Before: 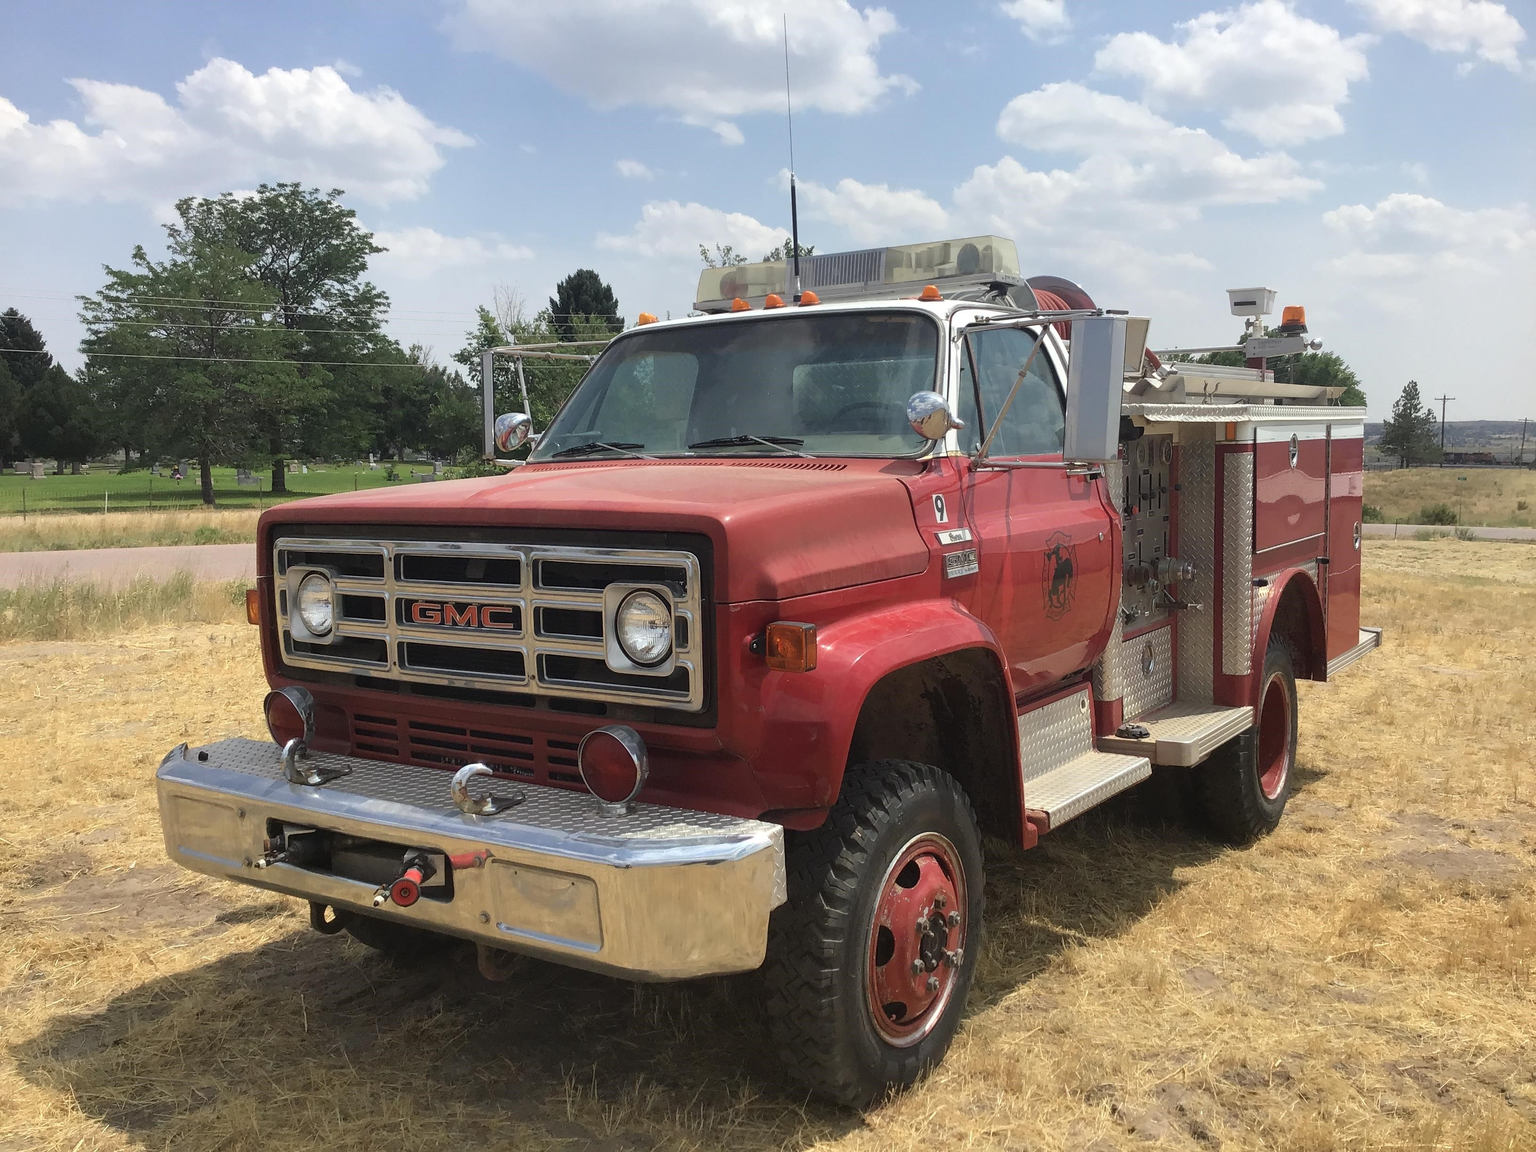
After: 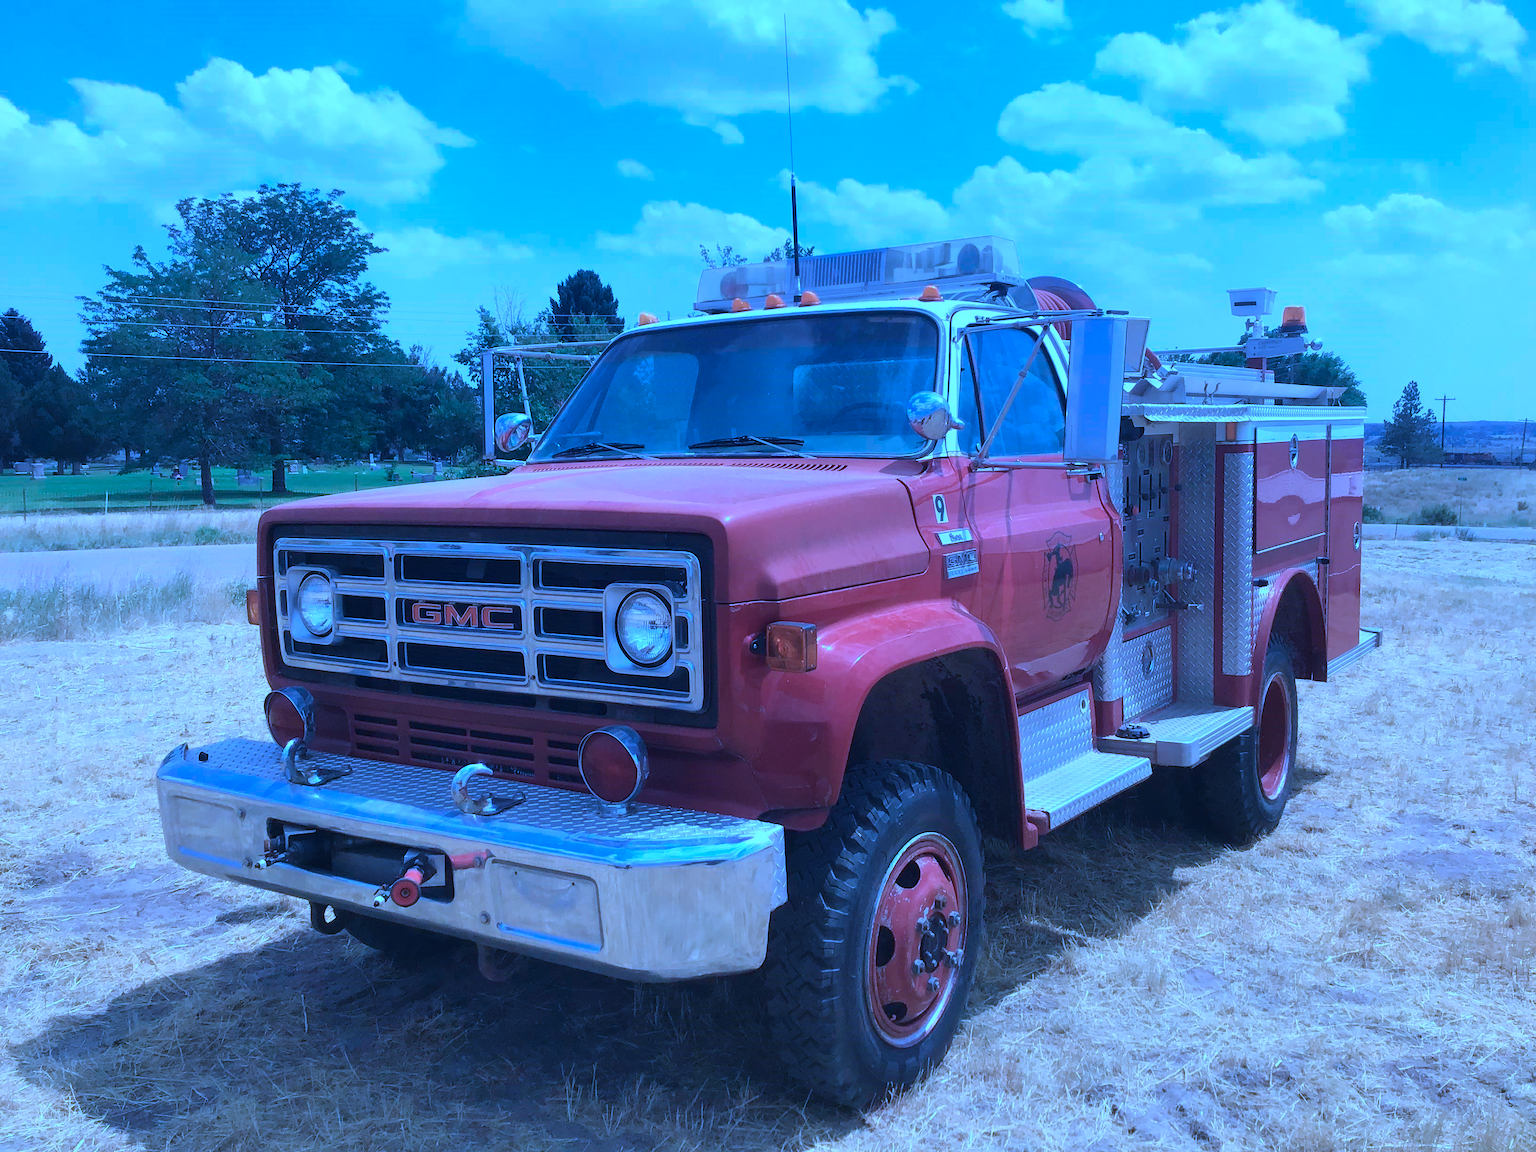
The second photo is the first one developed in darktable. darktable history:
color calibration: gray › normalize channels true, illuminant as shot in camera, x 0.483, y 0.432, temperature 2438.57 K, gamut compression 0.004
